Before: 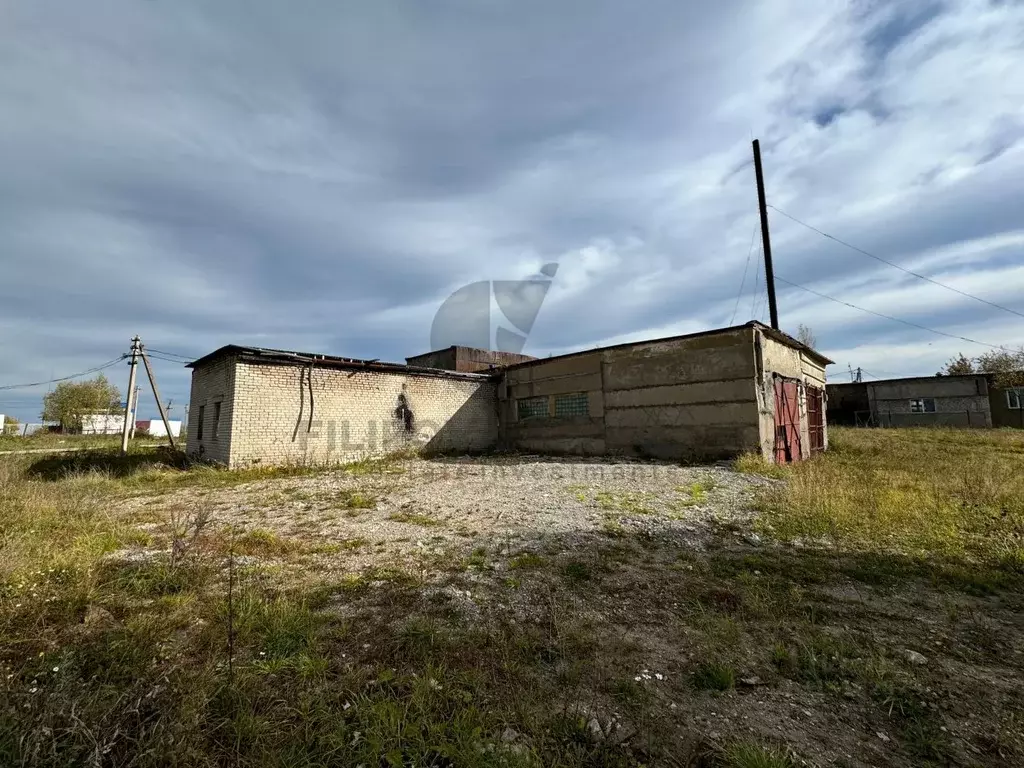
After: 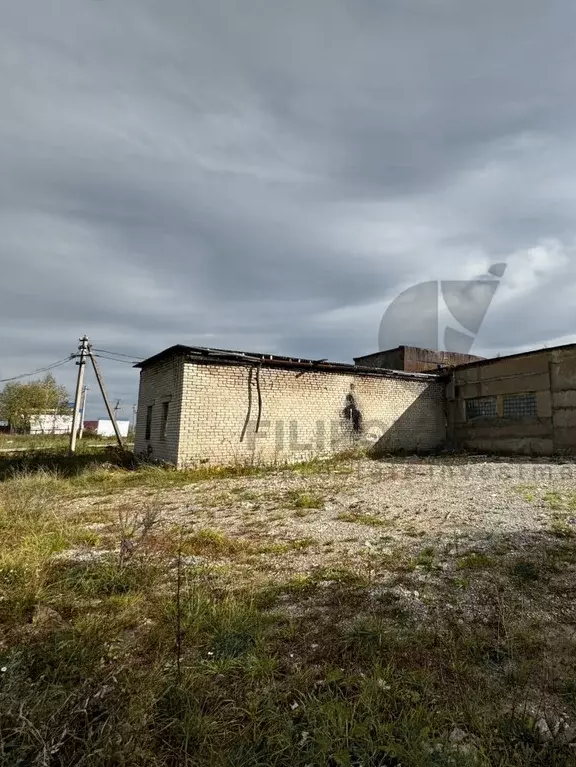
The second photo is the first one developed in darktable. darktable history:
color zones: curves: ch0 [(0.035, 0.242) (0.25, 0.5) (0.384, 0.214) (0.488, 0.255) (0.75, 0.5)]; ch1 [(0.063, 0.379) (0.25, 0.5) (0.354, 0.201) (0.489, 0.085) (0.729, 0.271)]; ch2 [(0.25, 0.5) (0.38, 0.517) (0.442, 0.51) (0.735, 0.456)]
crop: left 5.114%, right 38.589%
